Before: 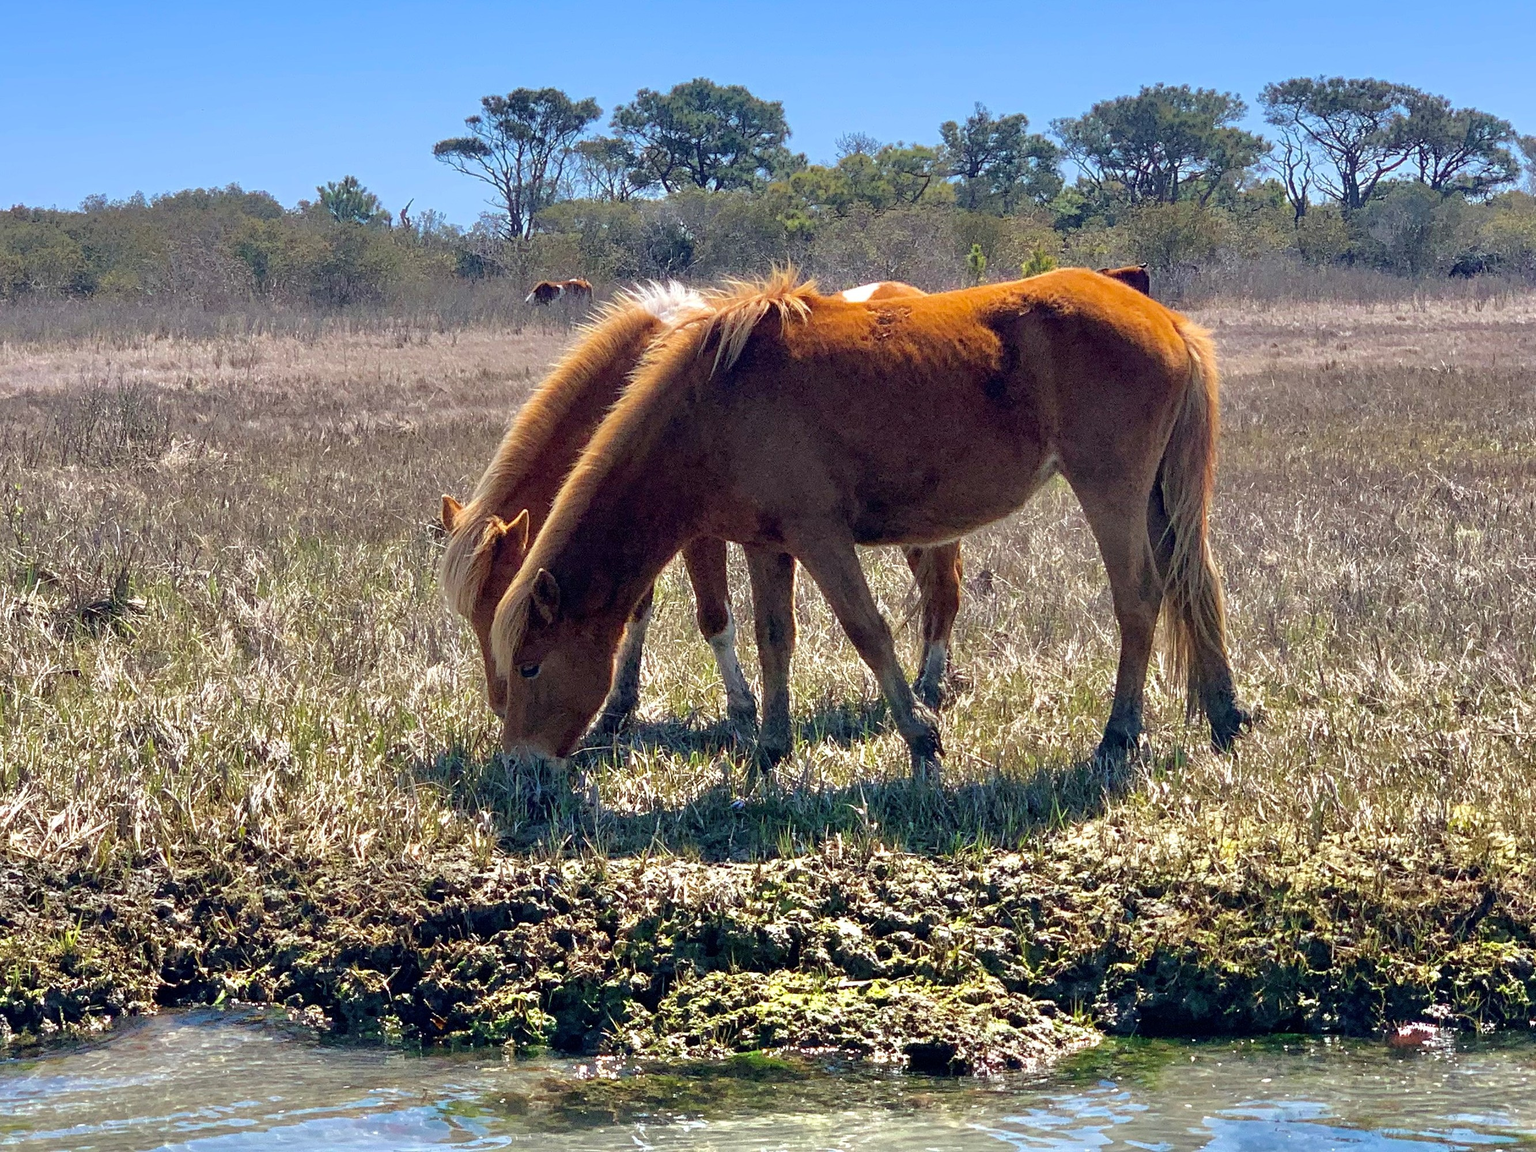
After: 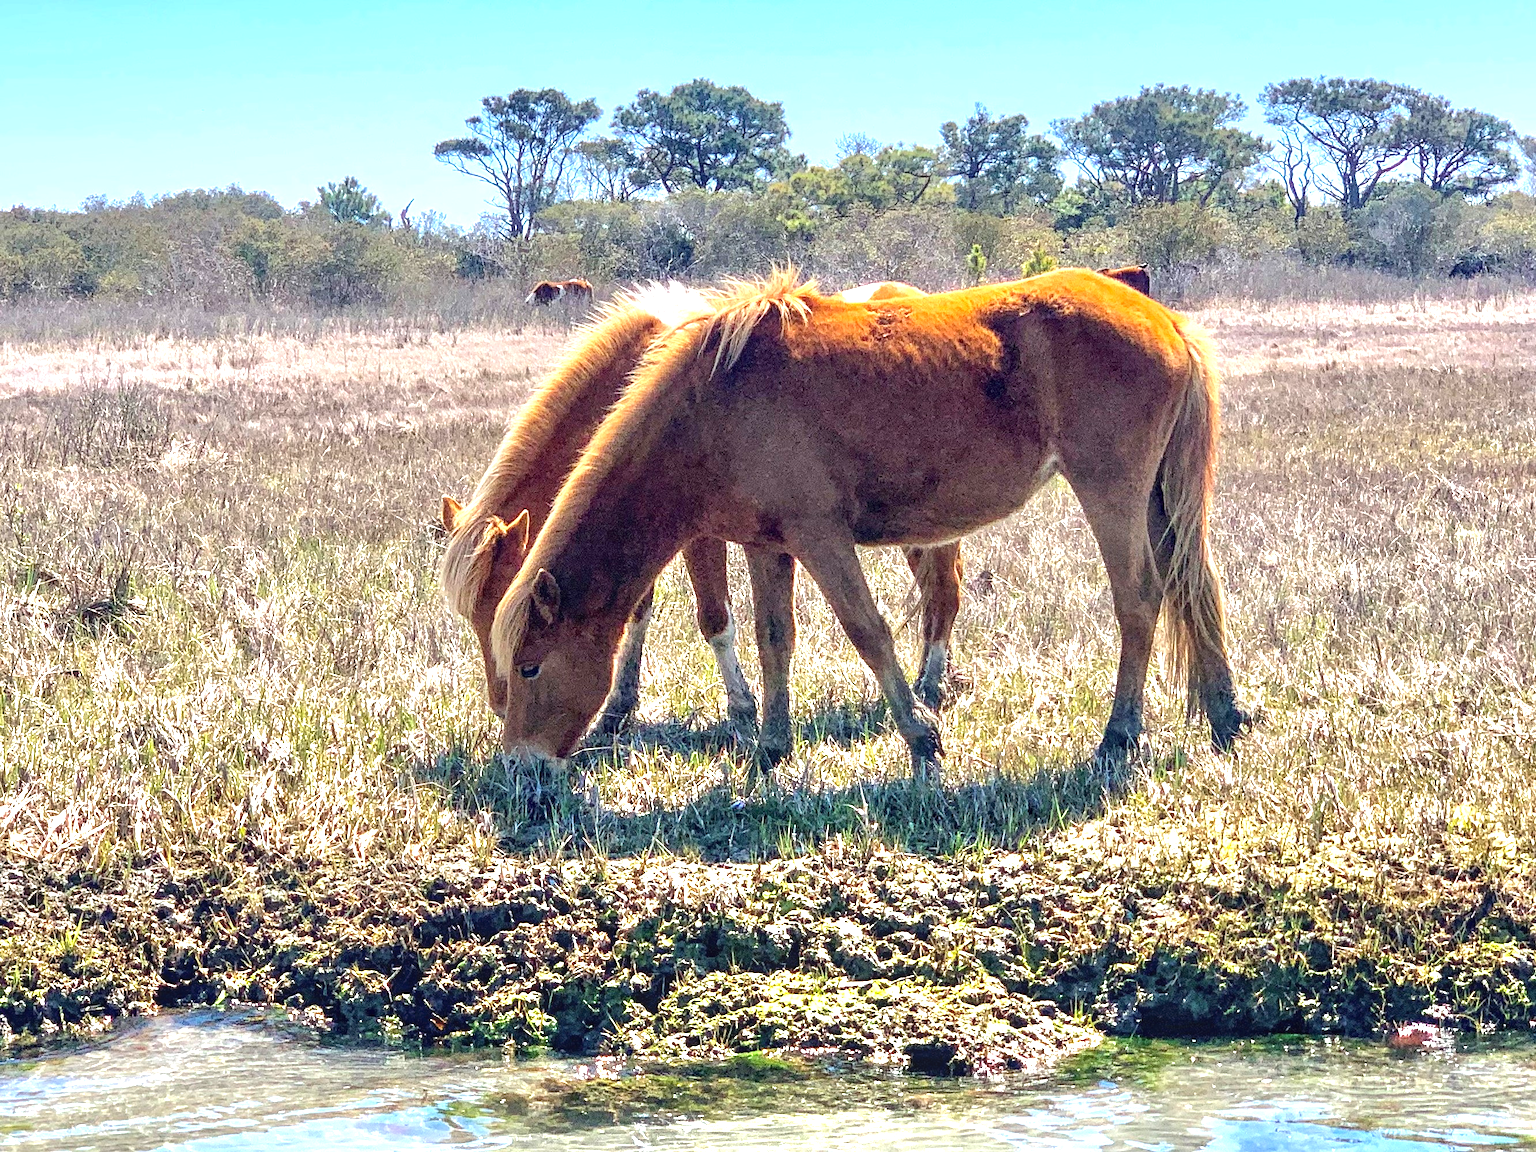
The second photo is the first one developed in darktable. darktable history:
local contrast: on, module defaults
exposure: black level correction 0, exposure 1.199 EV, compensate exposure bias true, compensate highlight preservation false
